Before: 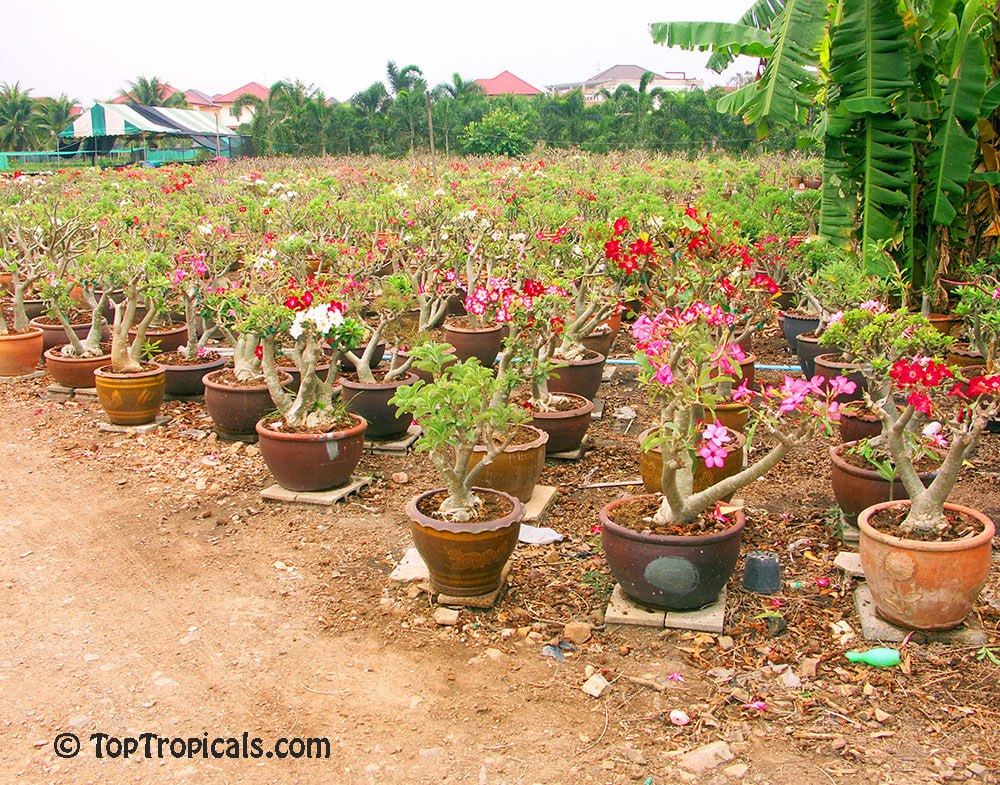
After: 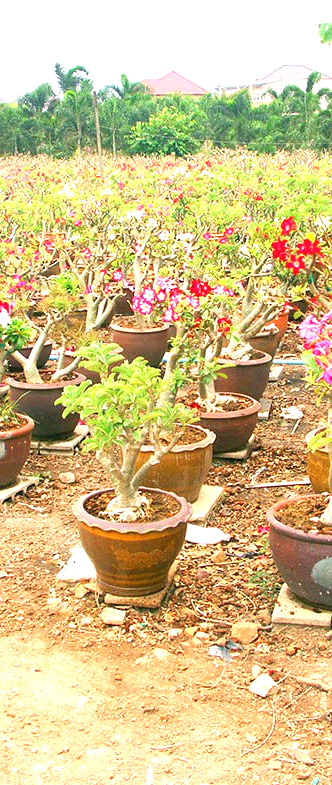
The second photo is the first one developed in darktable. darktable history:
crop: left 33.36%, right 33.36%
exposure: exposure 0.921 EV, compensate highlight preservation false
